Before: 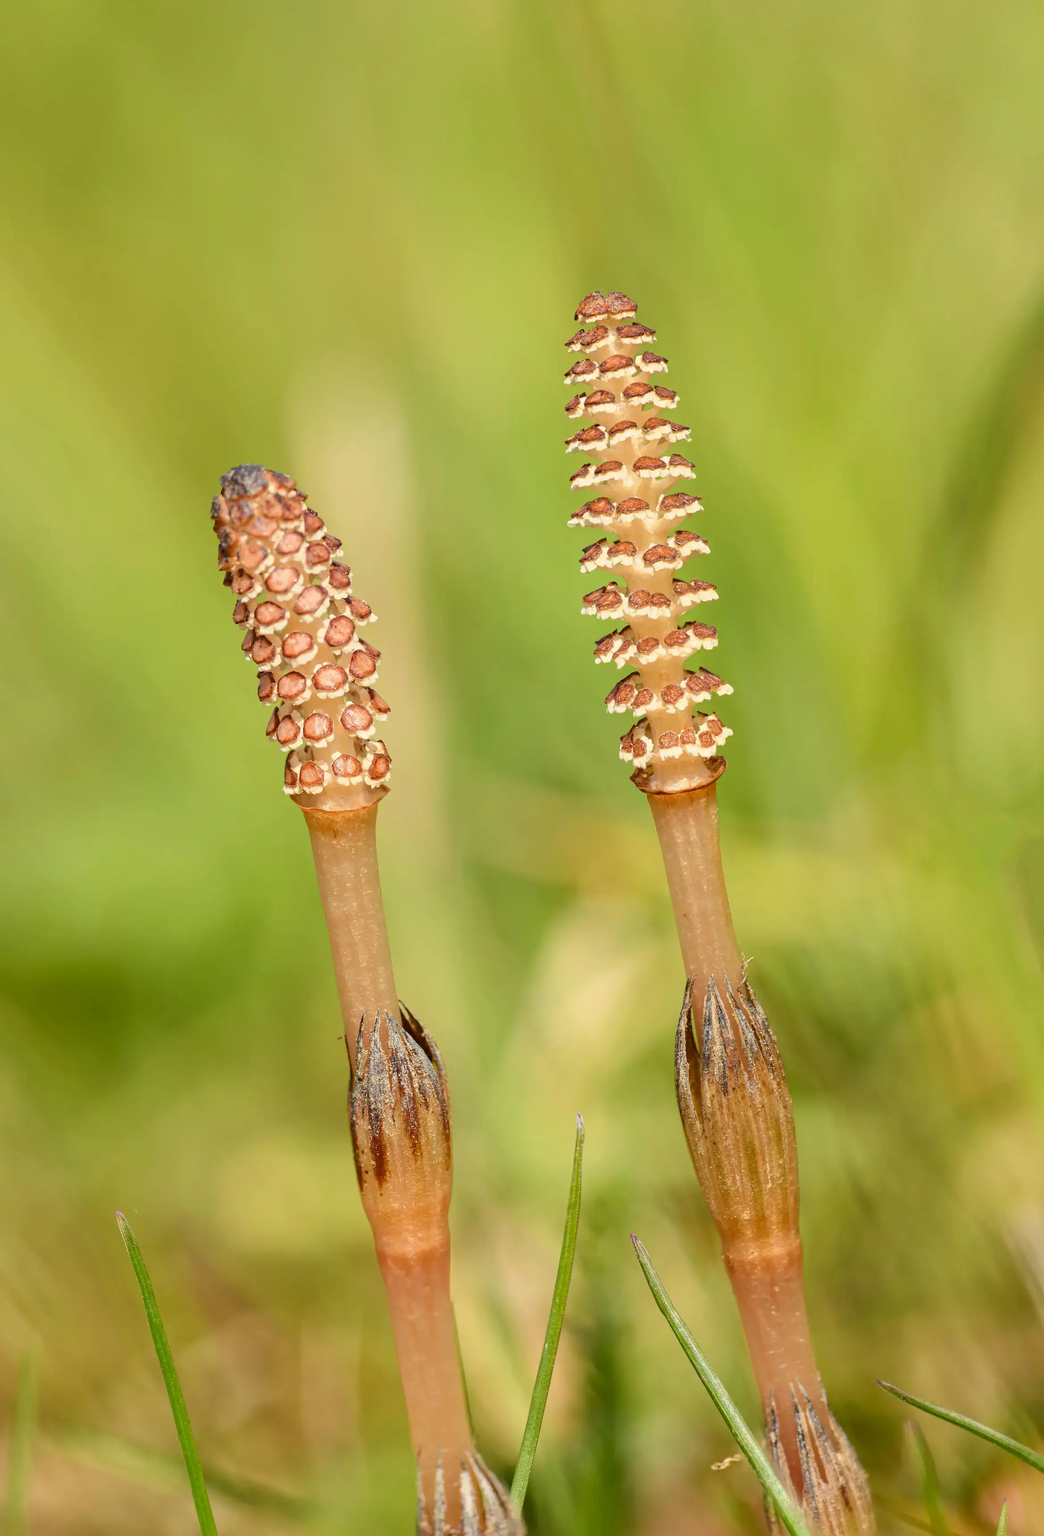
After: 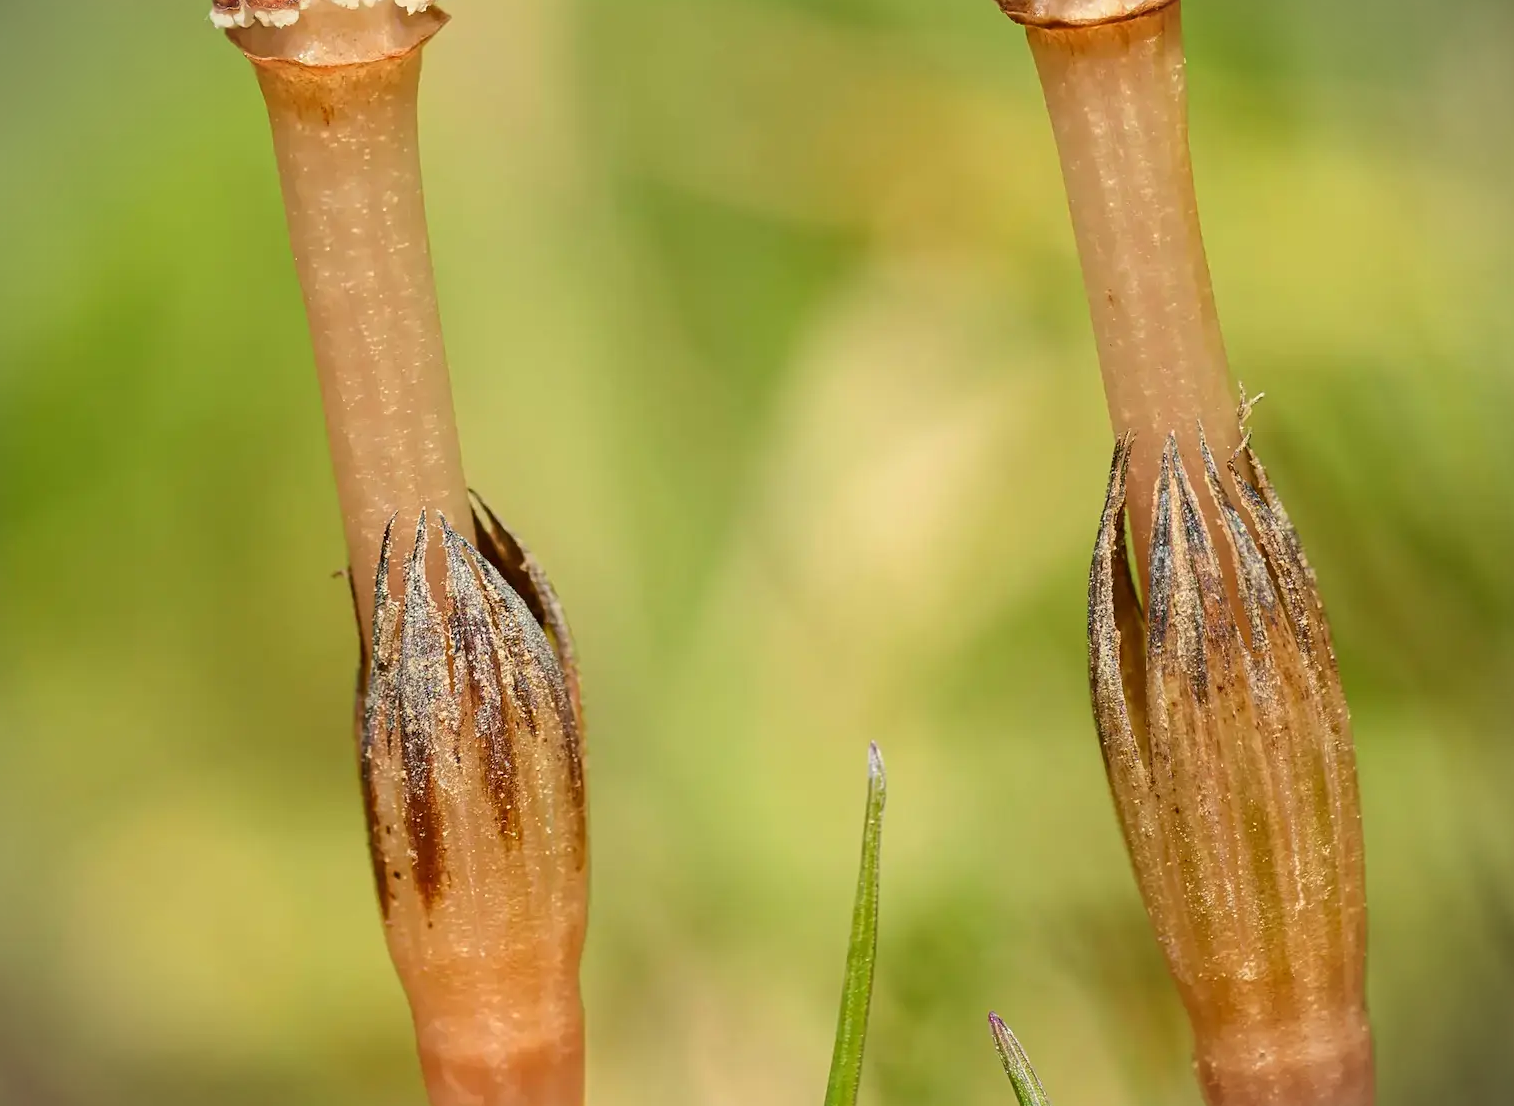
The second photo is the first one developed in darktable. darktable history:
sharpen: amount 0.203
vignetting: fall-off start 97.21%, width/height ratio 1.18
crop: left 18.177%, top 50.941%, right 17.109%, bottom 16.931%
